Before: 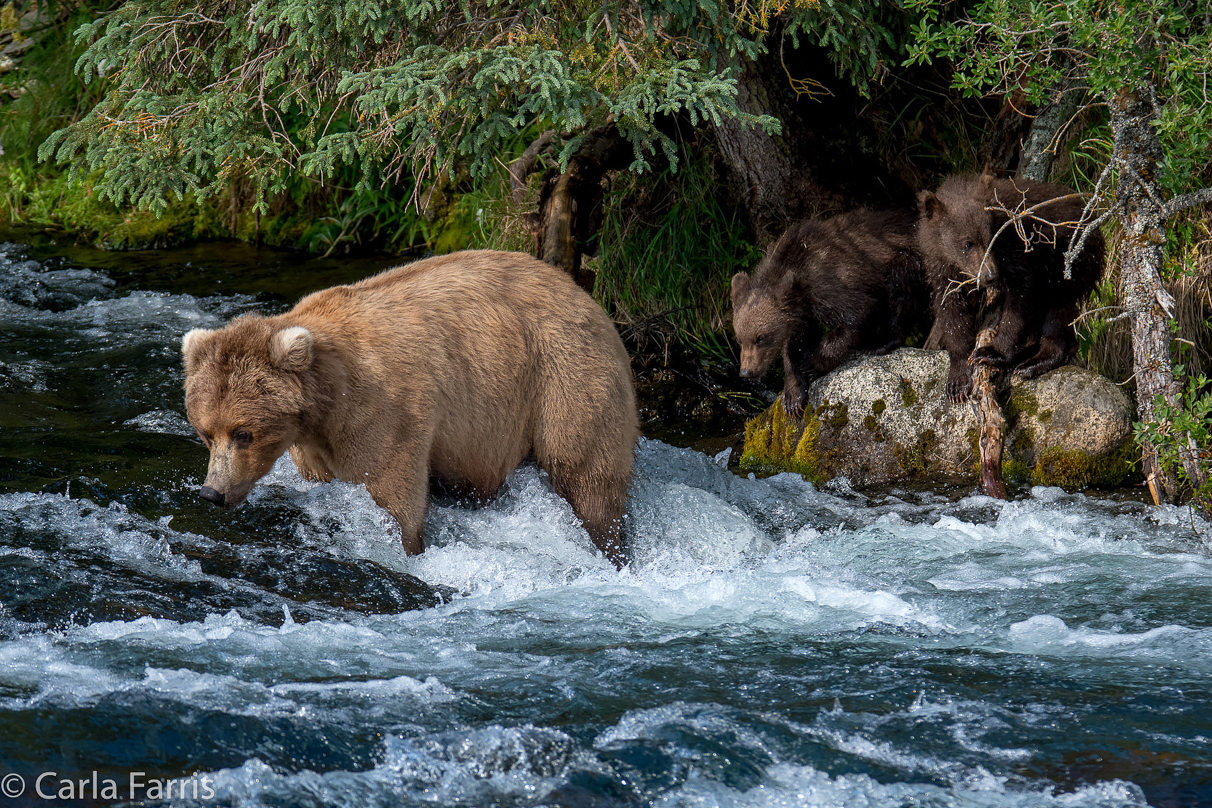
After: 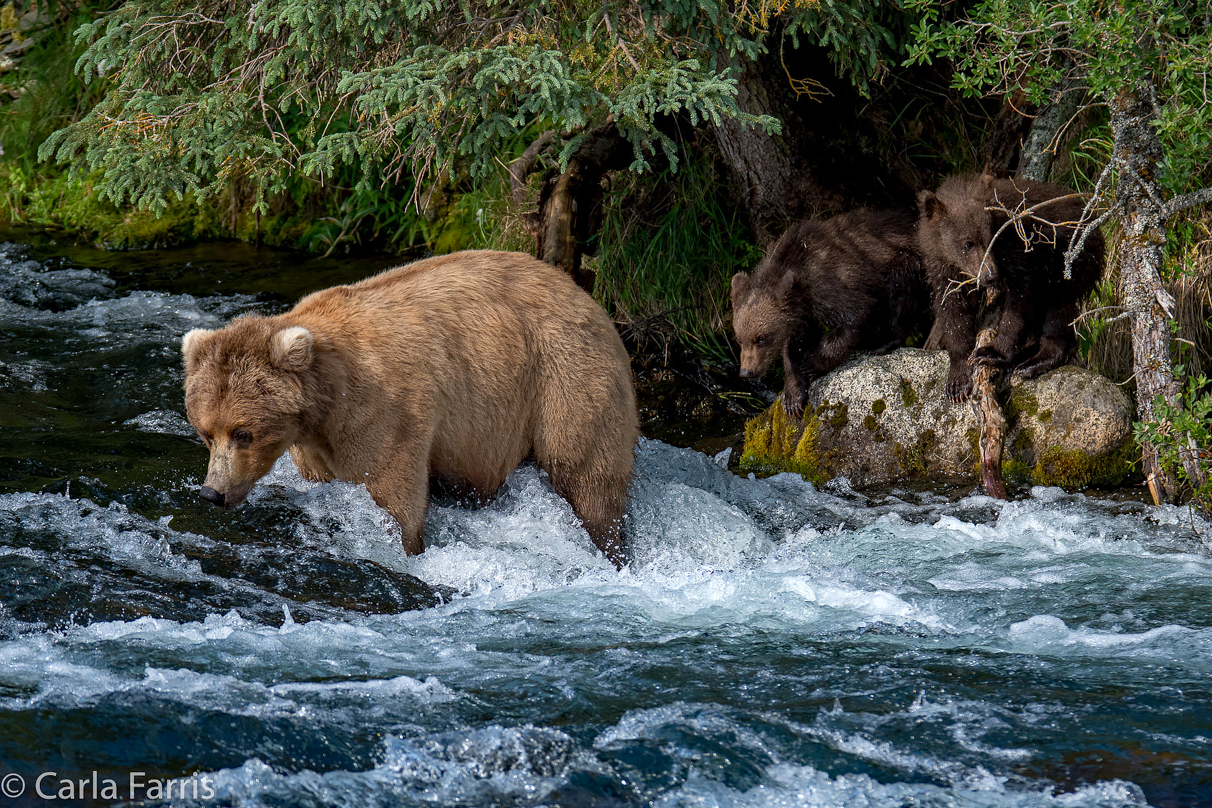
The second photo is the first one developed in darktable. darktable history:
haze removal: strength 0.297, distance 0.243, compatibility mode true, adaptive false
